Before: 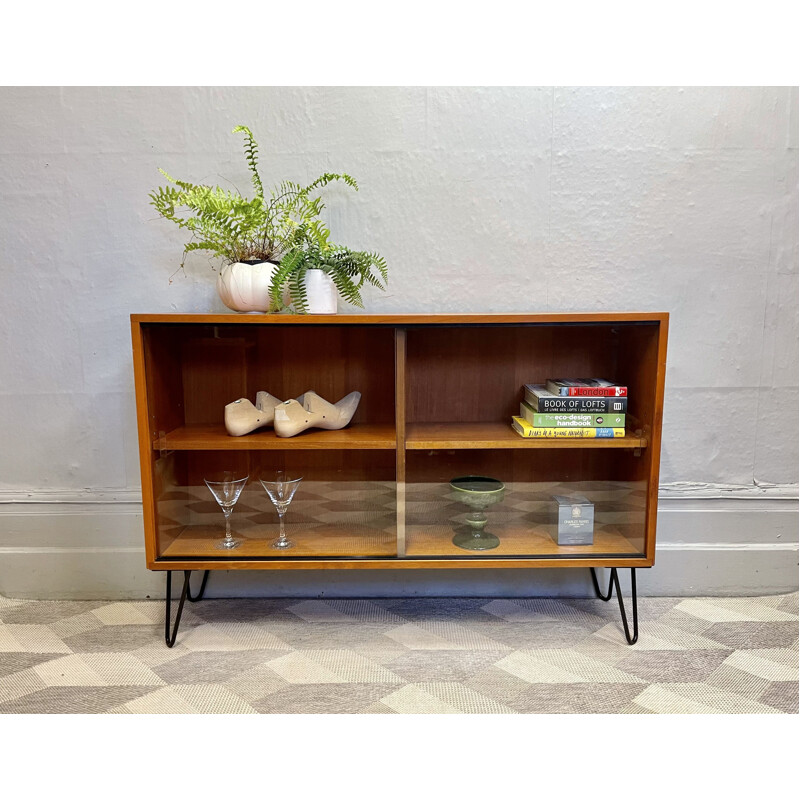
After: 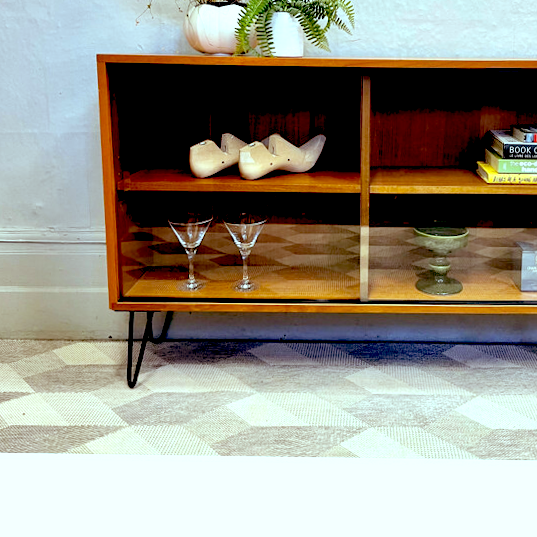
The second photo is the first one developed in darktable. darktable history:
crop and rotate: angle -0.82°, left 3.85%, top 31.828%, right 27.992%
exposure: black level correction 0.04, exposure 0.5 EV, compensate highlight preservation false
color balance: lift [1.003, 0.993, 1.001, 1.007], gamma [1.018, 1.072, 0.959, 0.928], gain [0.974, 0.873, 1.031, 1.127]
